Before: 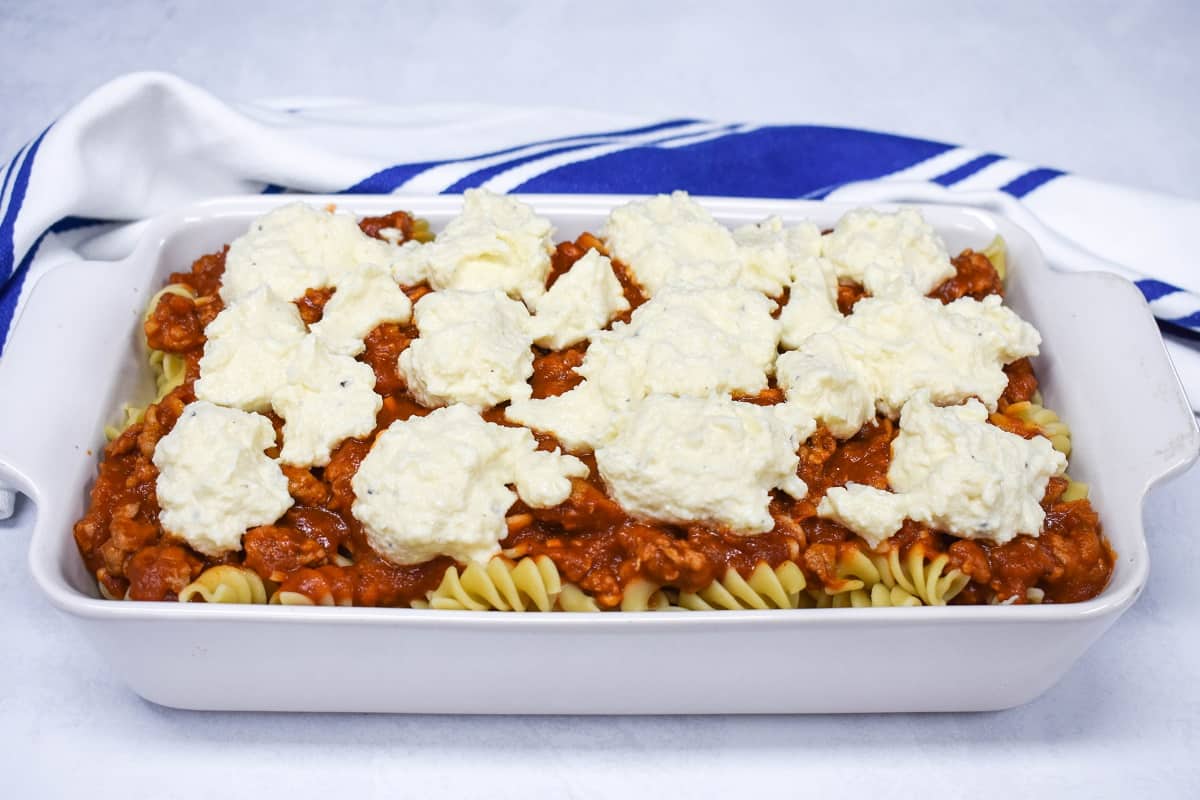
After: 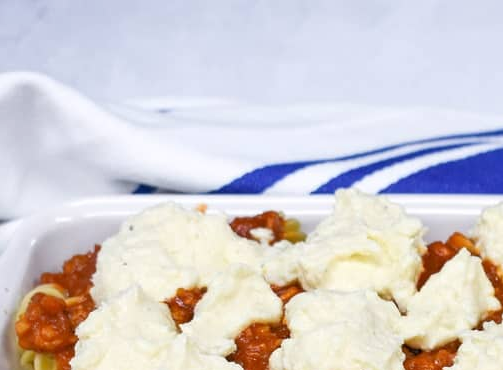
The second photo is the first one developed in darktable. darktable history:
crop and rotate: left 10.817%, top 0.062%, right 47.194%, bottom 53.626%
tone equalizer: -8 EV 0.001 EV, -7 EV -0.004 EV, -6 EV 0.009 EV, -5 EV 0.032 EV, -4 EV 0.276 EV, -3 EV 0.644 EV, -2 EV 0.584 EV, -1 EV 0.187 EV, +0 EV 0.024 EV
